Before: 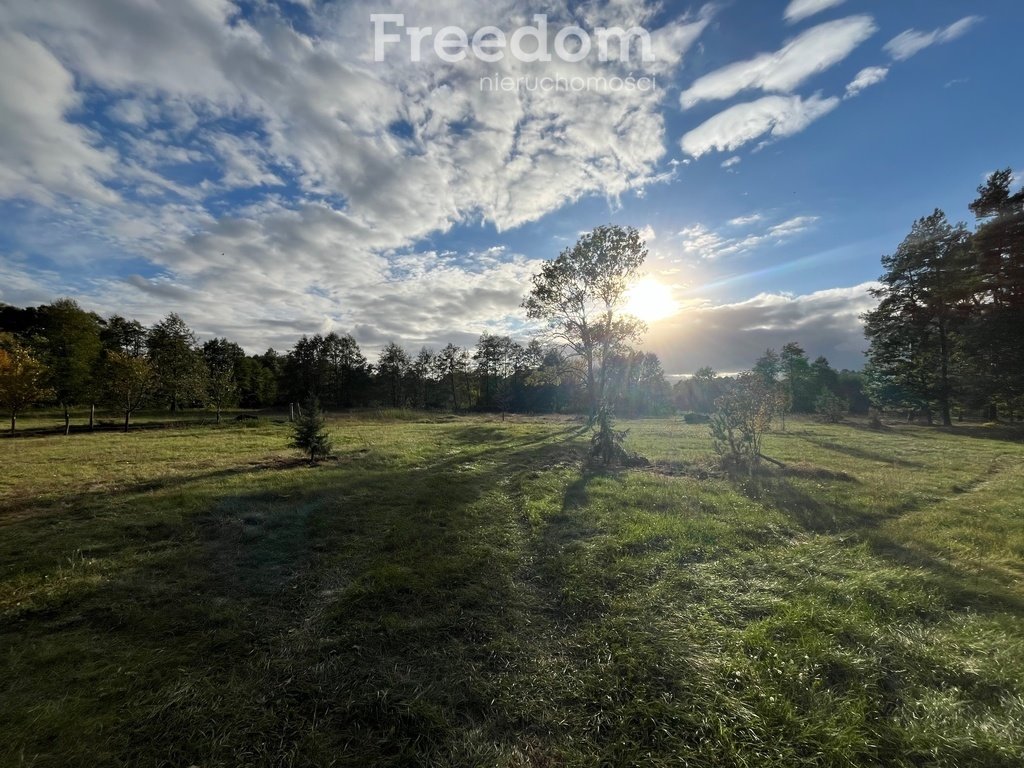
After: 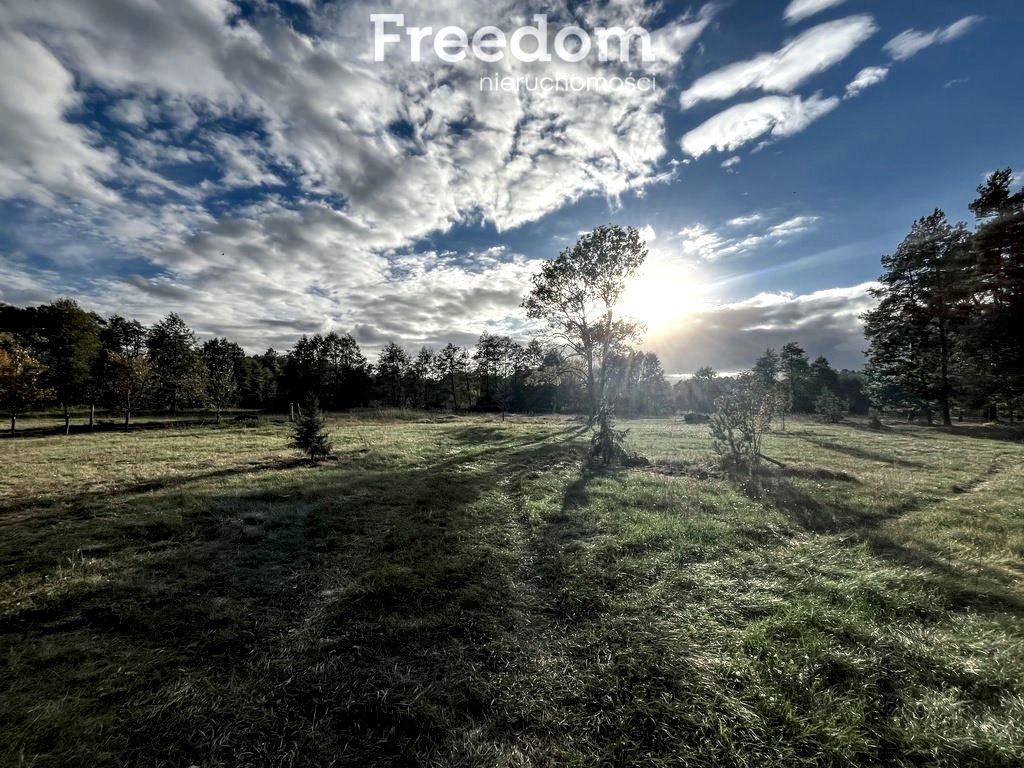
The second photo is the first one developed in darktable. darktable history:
local contrast: highlights 3%, shadows 3%, detail 182%
color zones: curves: ch0 [(0, 0.5) (0.125, 0.4) (0.25, 0.5) (0.375, 0.4) (0.5, 0.4) (0.625, 0.35) (0.75, 0.35) (0.875, 0.5)]; ch1 [(0, 0.35) (0.125, 0.45) (0.25, 0.35) (0.375, 0.35) (0.5, 0.35) (0.625, 0.35) (0.75, 0.45) (0.875, 0.35)]; ch2 [(0, 0.6) (0.125, 0.5) (0.25, 0.5) (0.375, 0.6) (0.5, 0.6) (0.625, 0.5) (0.75, 0.5) (0.875, 0.5)]
